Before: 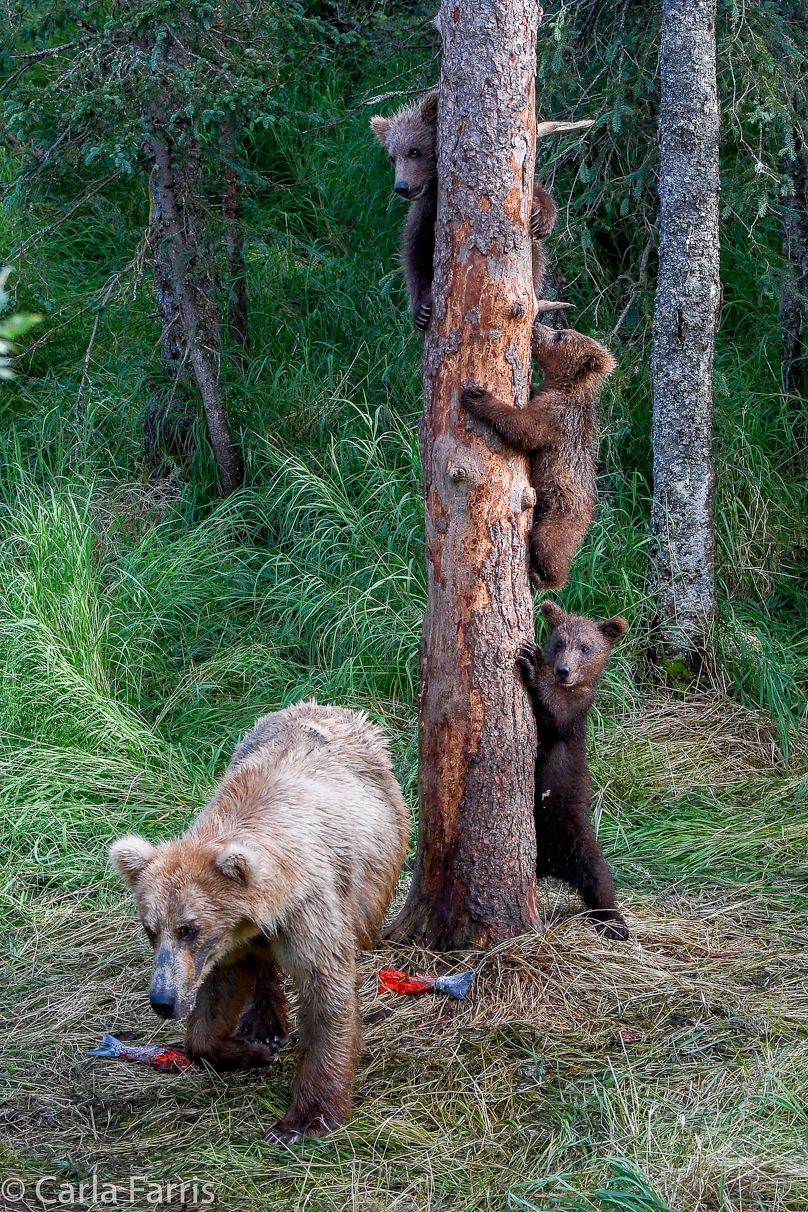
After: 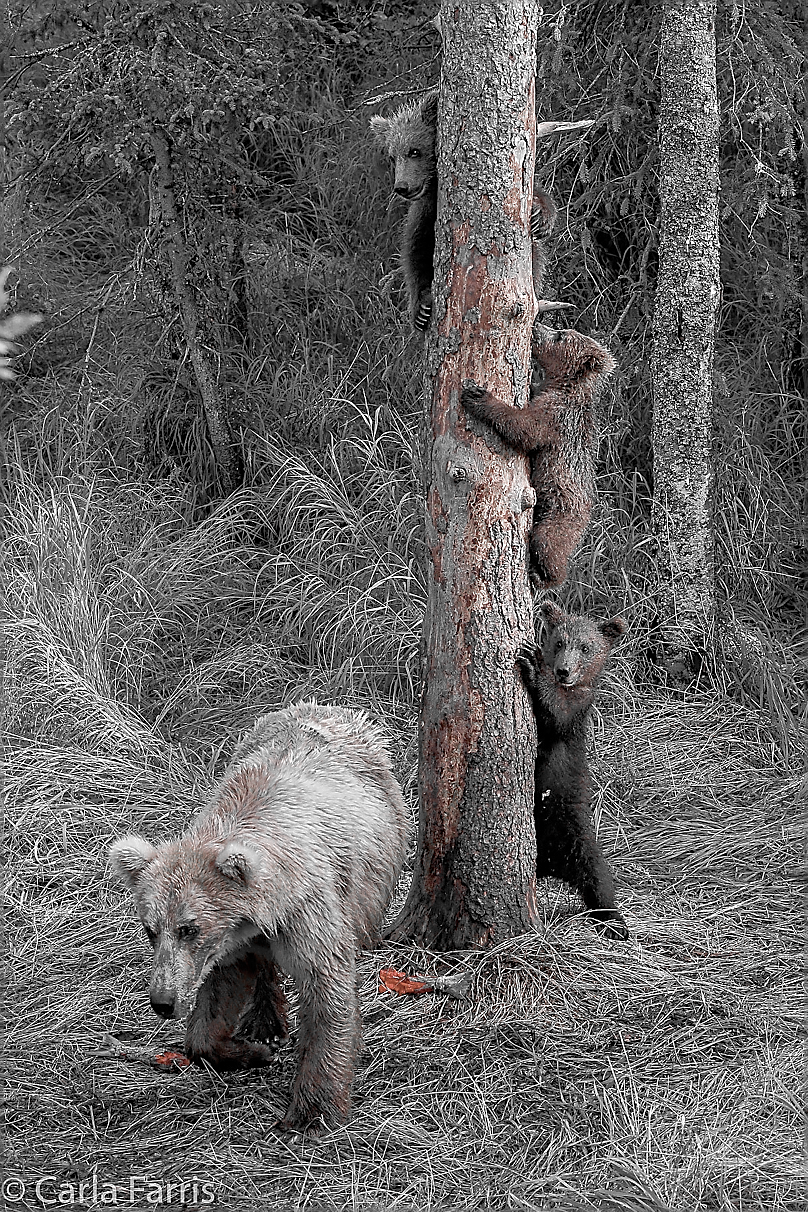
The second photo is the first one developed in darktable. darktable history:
sharpen: radius 1.357, amount 1.236, threshold 0.784
color zones: curves: ch1 [(0, 0.006) (0.094, 0.285) (0.171, 0.001) (0.429, 0.001) (0.571, 0.003) (0.714, 0.004) (0.857, 0.004) (1, 0.006)]
shadows and highlights: on, module defaults
exposure: exposure -0.041 EV, compensate exposure bias true, compensate highlight preservation false
